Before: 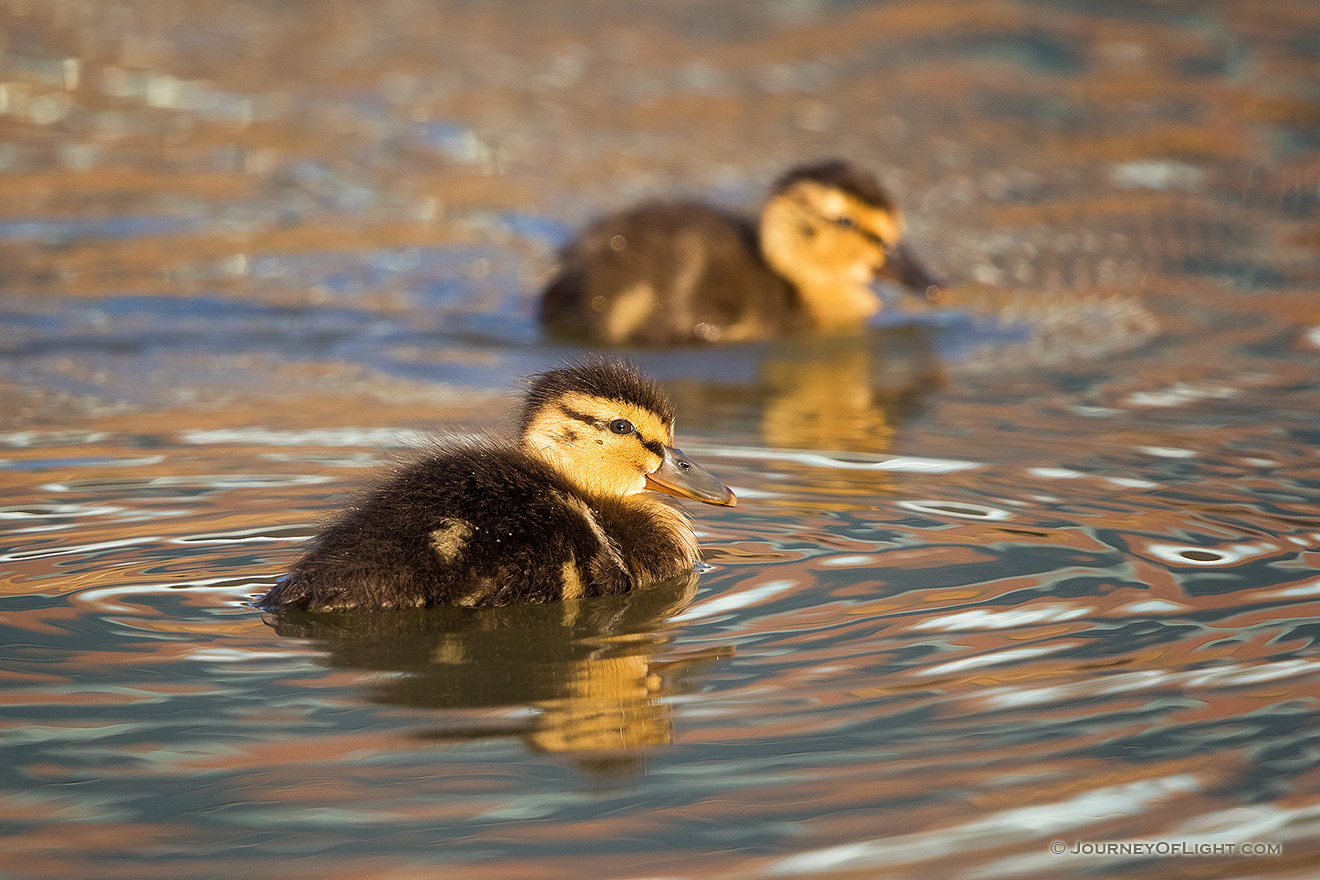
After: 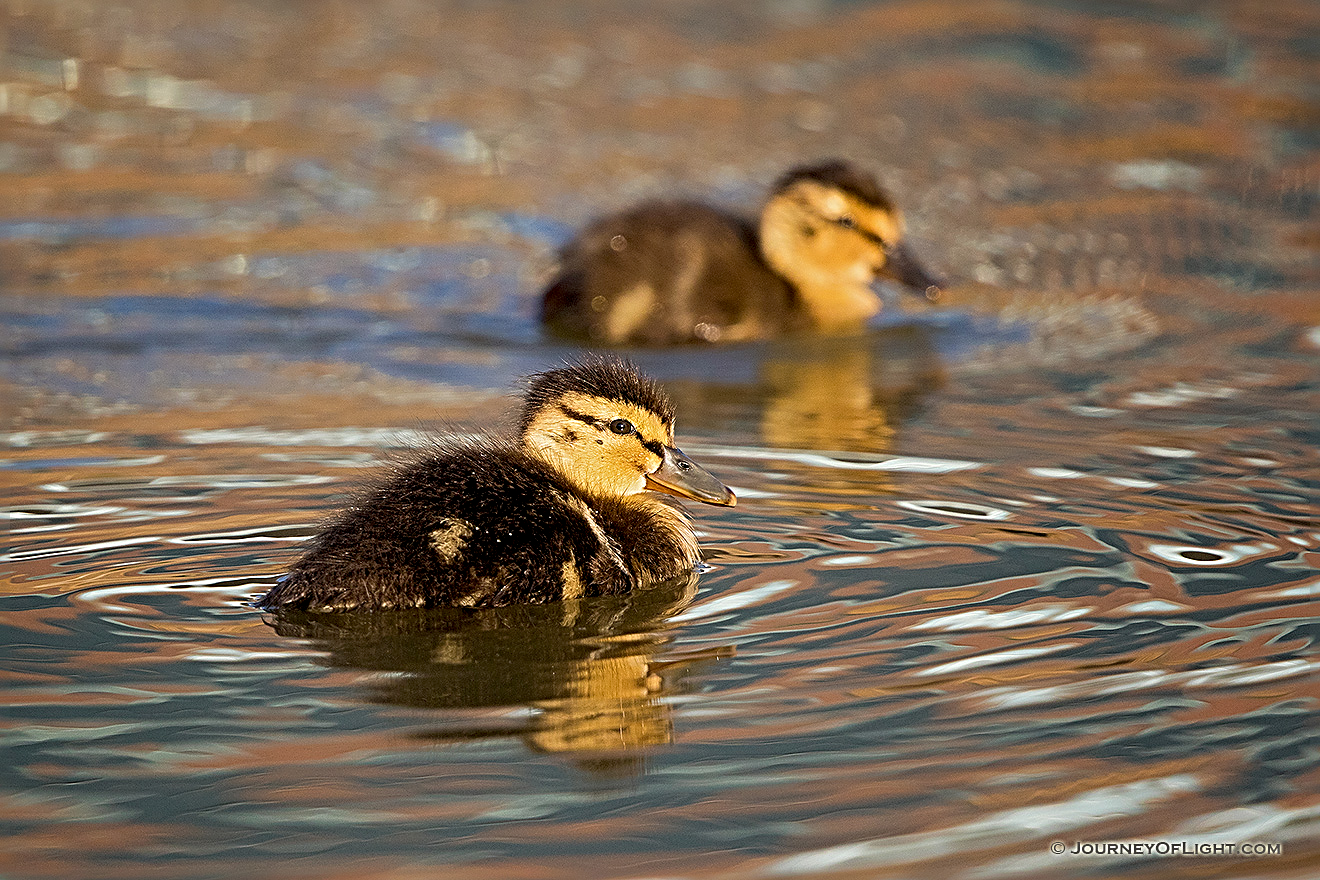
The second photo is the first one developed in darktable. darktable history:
exposure: black level correction 0.009, exposure -0.159 EV, compensate highlight preservation false
sharpen: radius 3.69, amount 0.928
